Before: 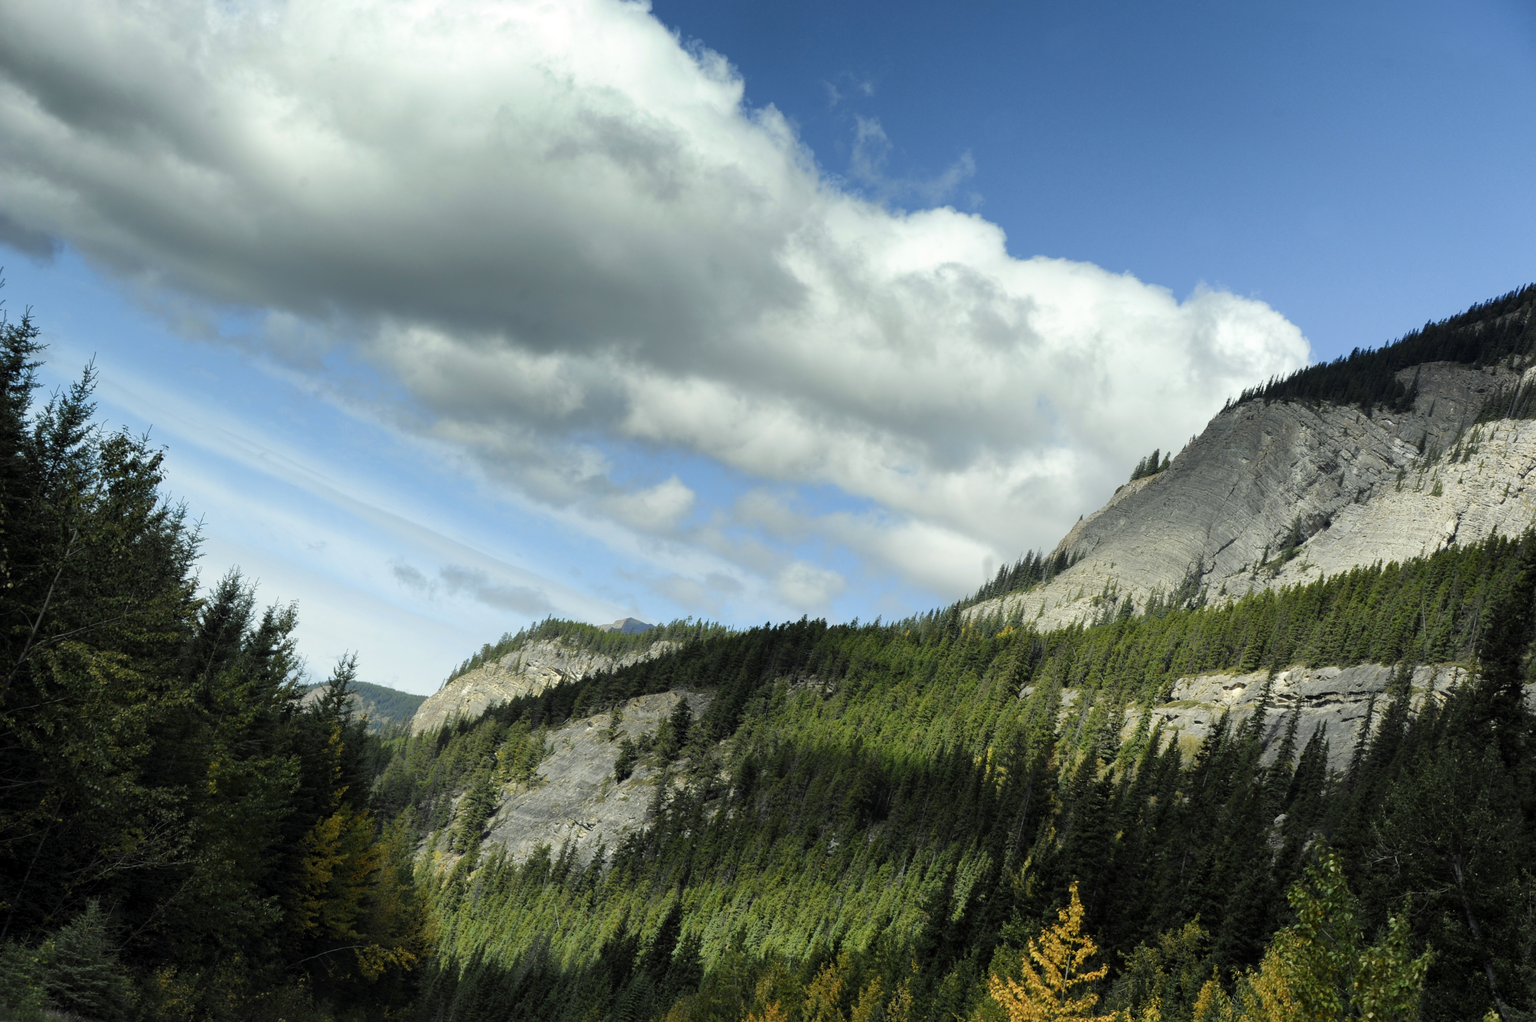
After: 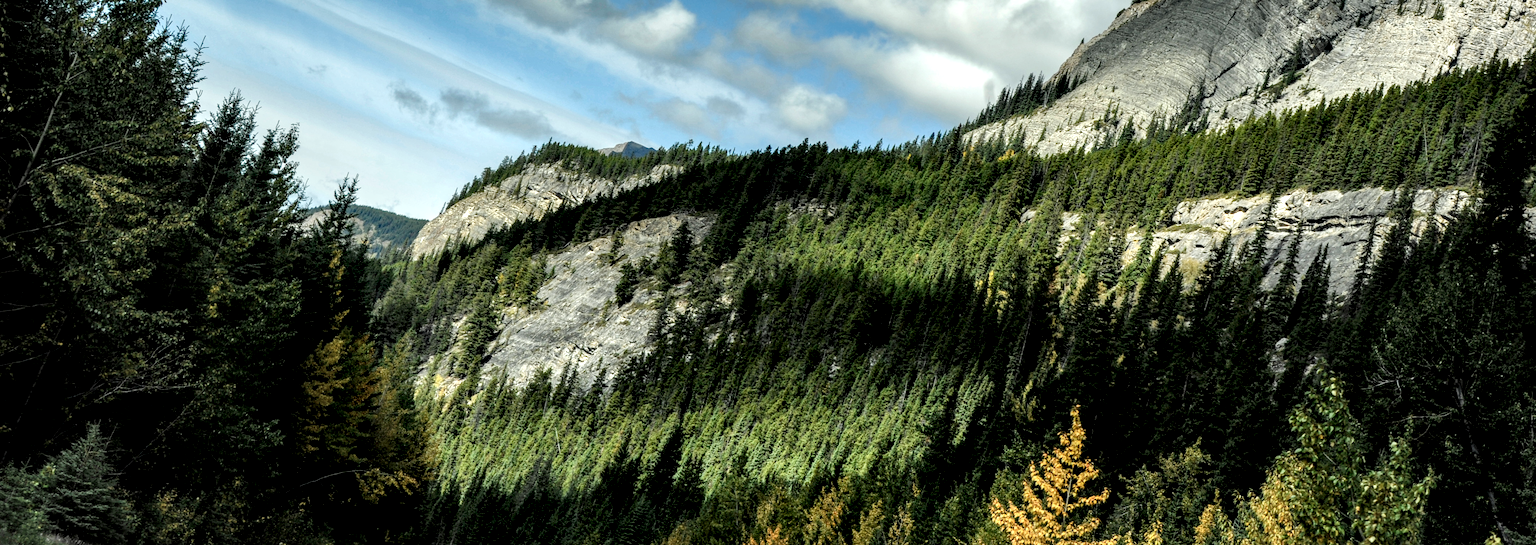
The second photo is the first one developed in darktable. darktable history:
local contrast: highlights 21%, detail 198%
crop and rotate: top 46.676%, right 0.075%
